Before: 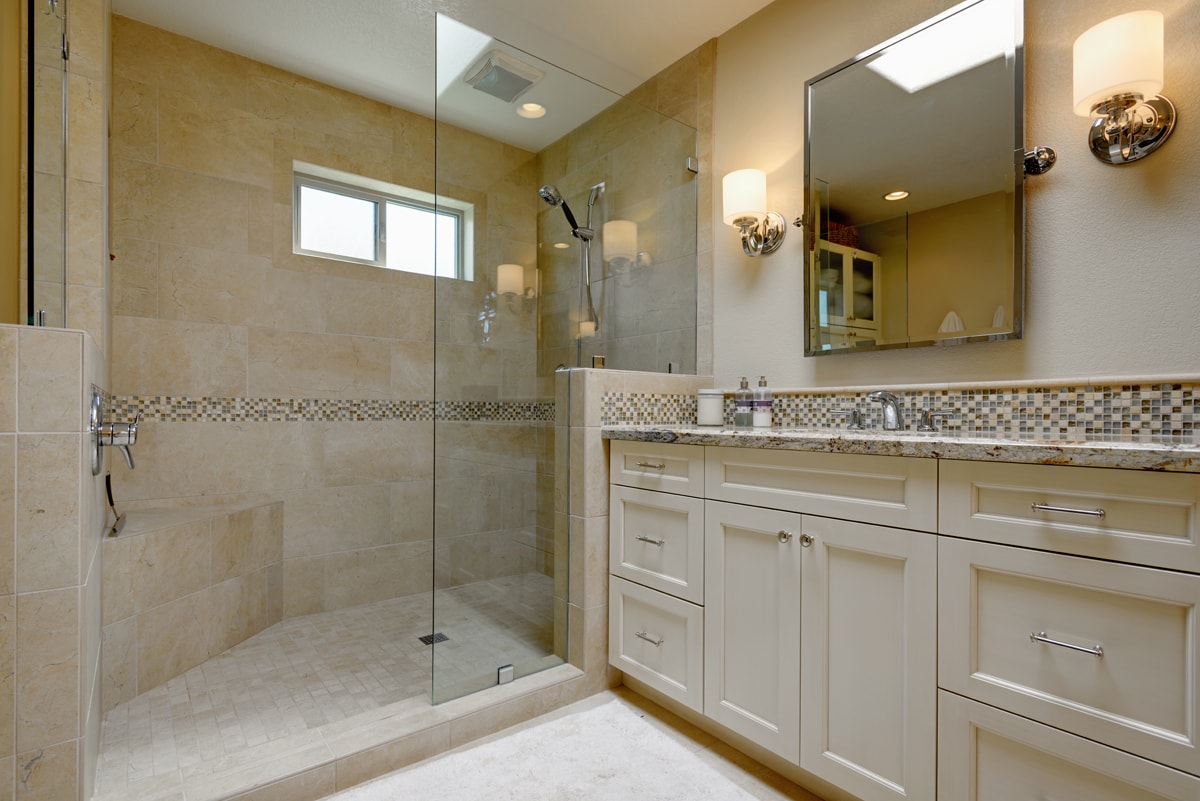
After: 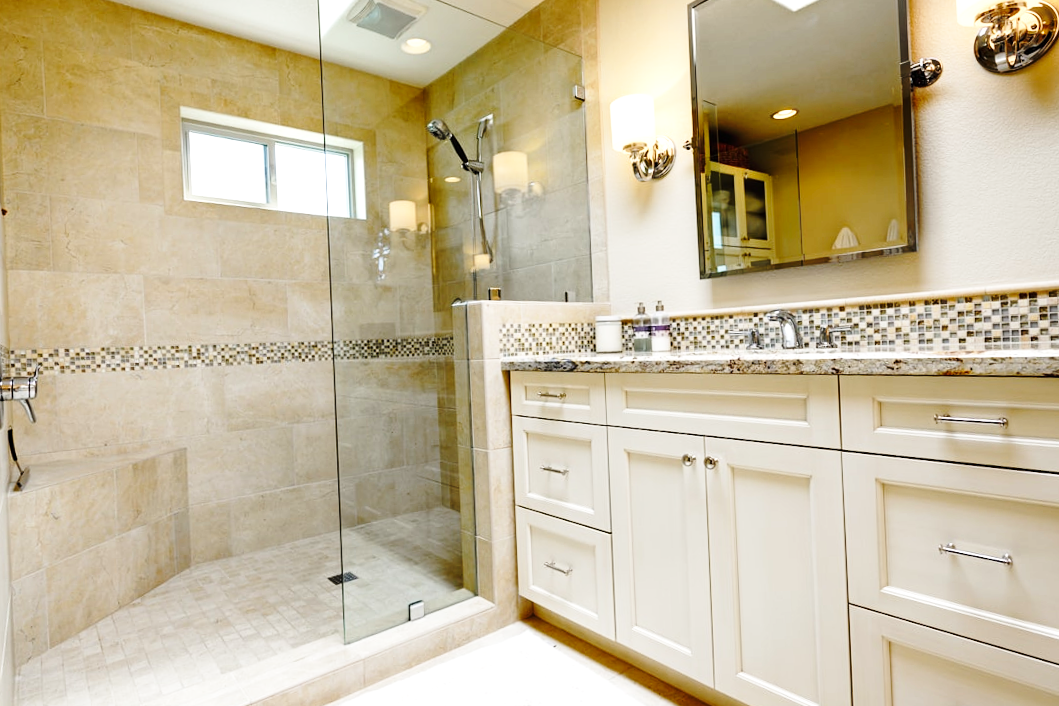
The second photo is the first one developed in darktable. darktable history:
crop and rotate: angle 2.66°, left 5.672%, top 5.72%
base curve: curves: ch0 [(0, 0) (0.036, 0.037) (0.121, 0.228) (0.46, 0.76) (0.859, 0.983) (1, 1)], preserve colors none
levels: levels [0, 0.492, 0.984]
tone equalizer: -8 EV -0.381 EV, -7 EV -0.412 EV, -6 EV -0.358 EV, -5 EV -0.223 EV, -3 EV 0.205 EV, -2 EV 0.318 EV, -1 EV 0.367 EV, +0 EV 0.387 EV, edges refinement/feathering 500, mask exposure compensation -1.57 EV, preserve details no
